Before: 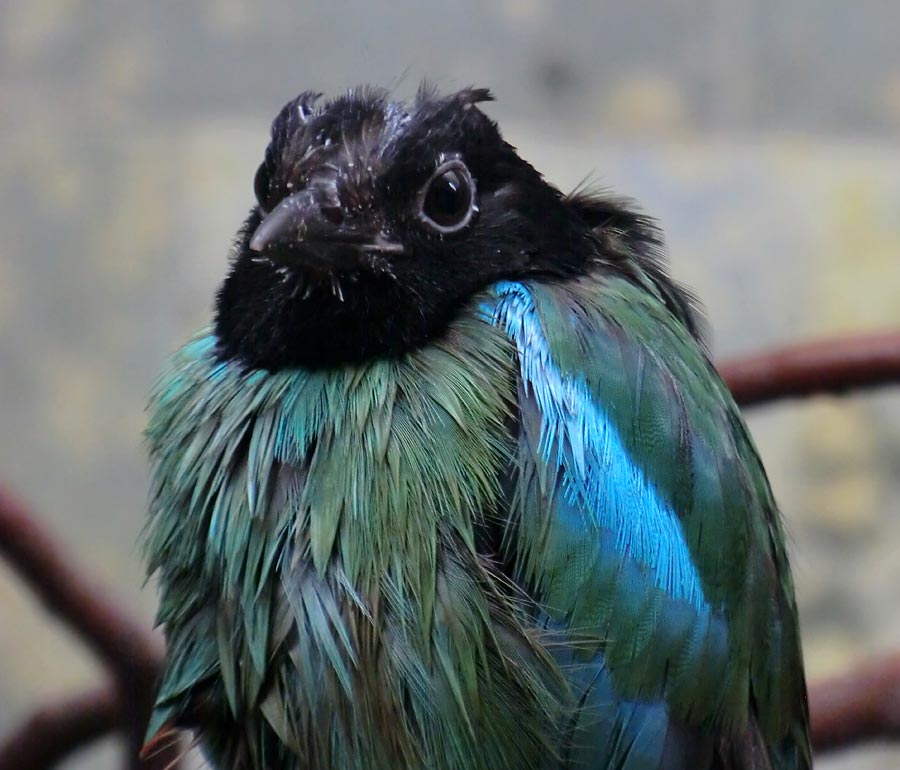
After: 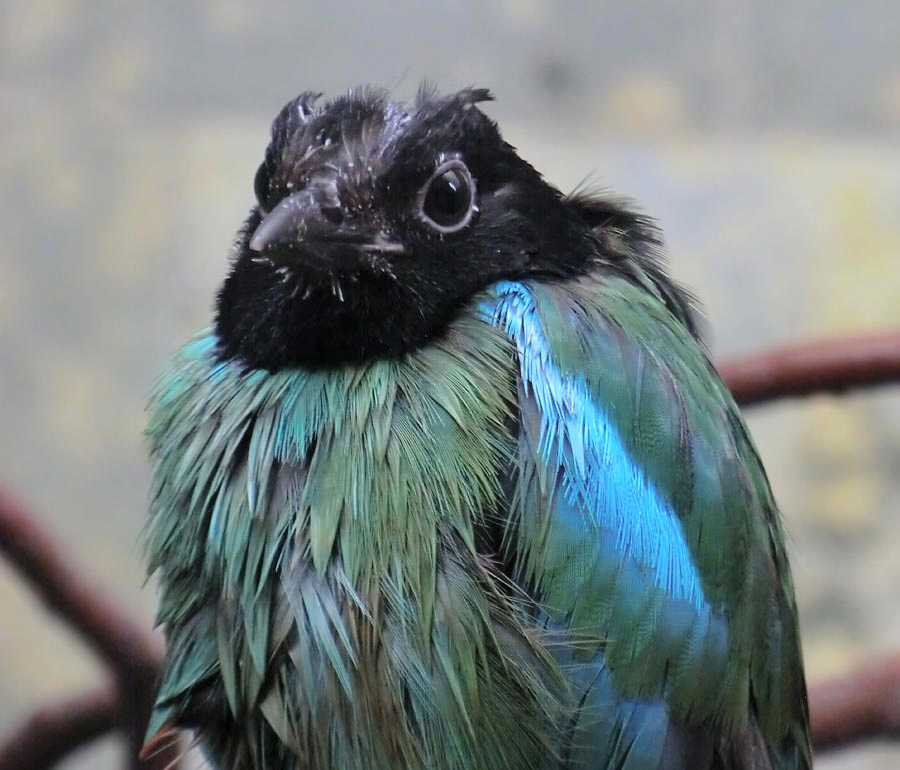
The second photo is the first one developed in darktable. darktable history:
contrast brightness saturation: brightness 0.144
